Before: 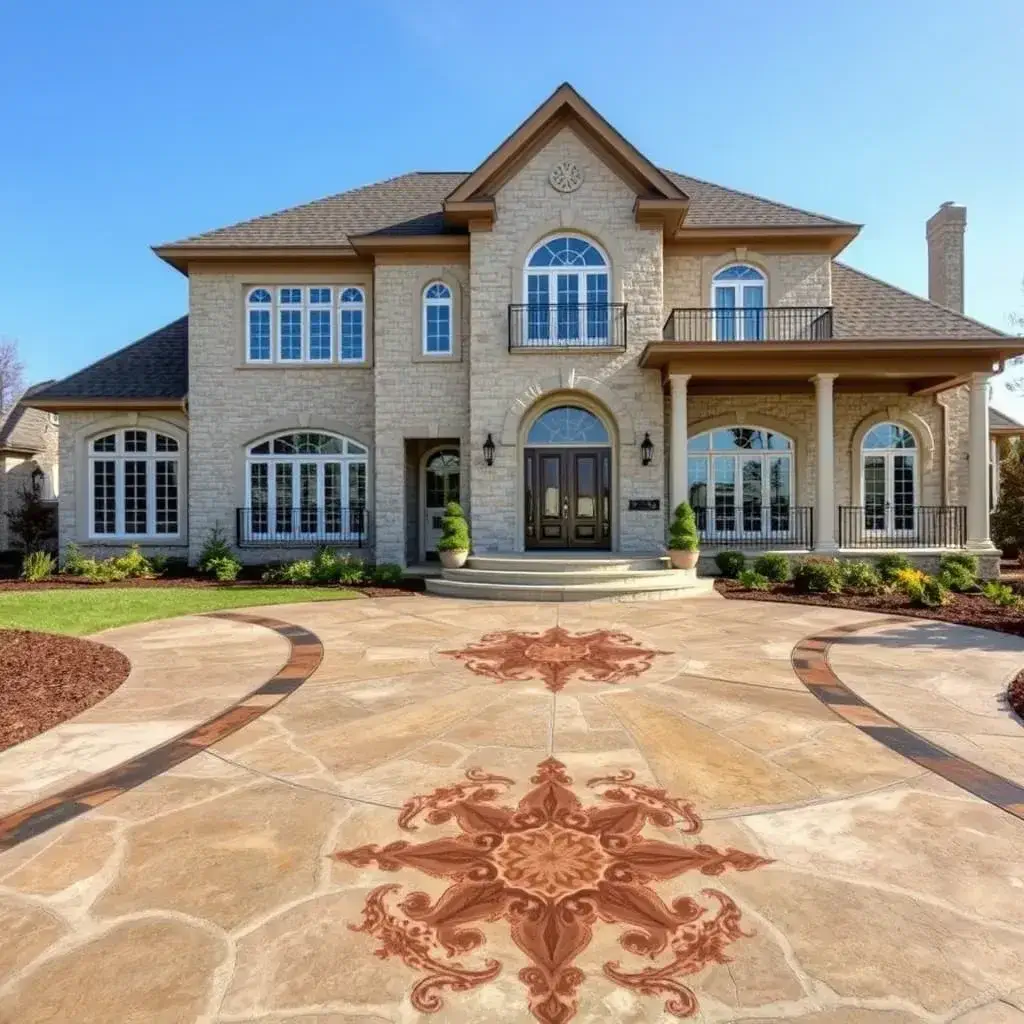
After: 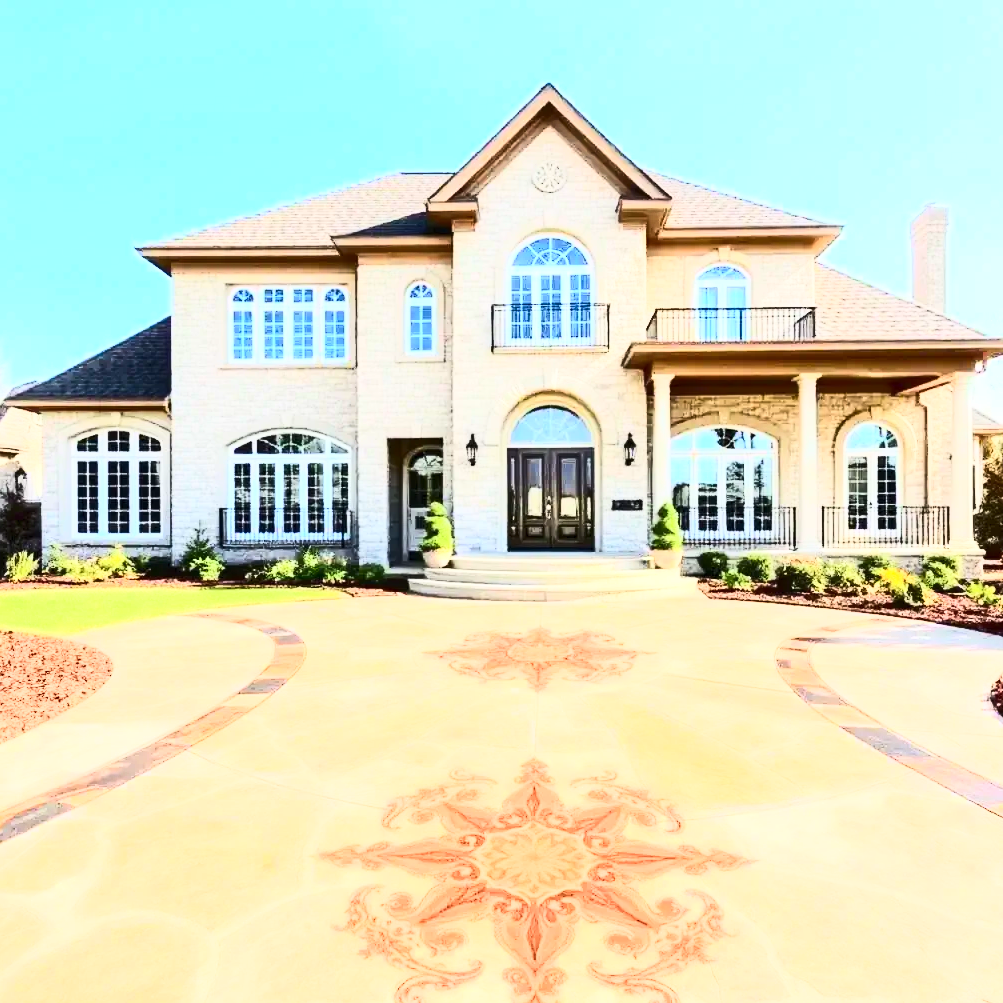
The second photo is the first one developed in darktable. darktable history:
contrast brightness saturation: contrast 0.62, brightness 0.34, saturation 0.14
base curve: curves: ch0 [(0, 0) (0.025, 0.046) (0.112, 0.277) (0.467, 0.74) (0.814, 0.929) (1, 0.942)]
crop: left 1.743%, right 0.268%, bottom 2.011%
